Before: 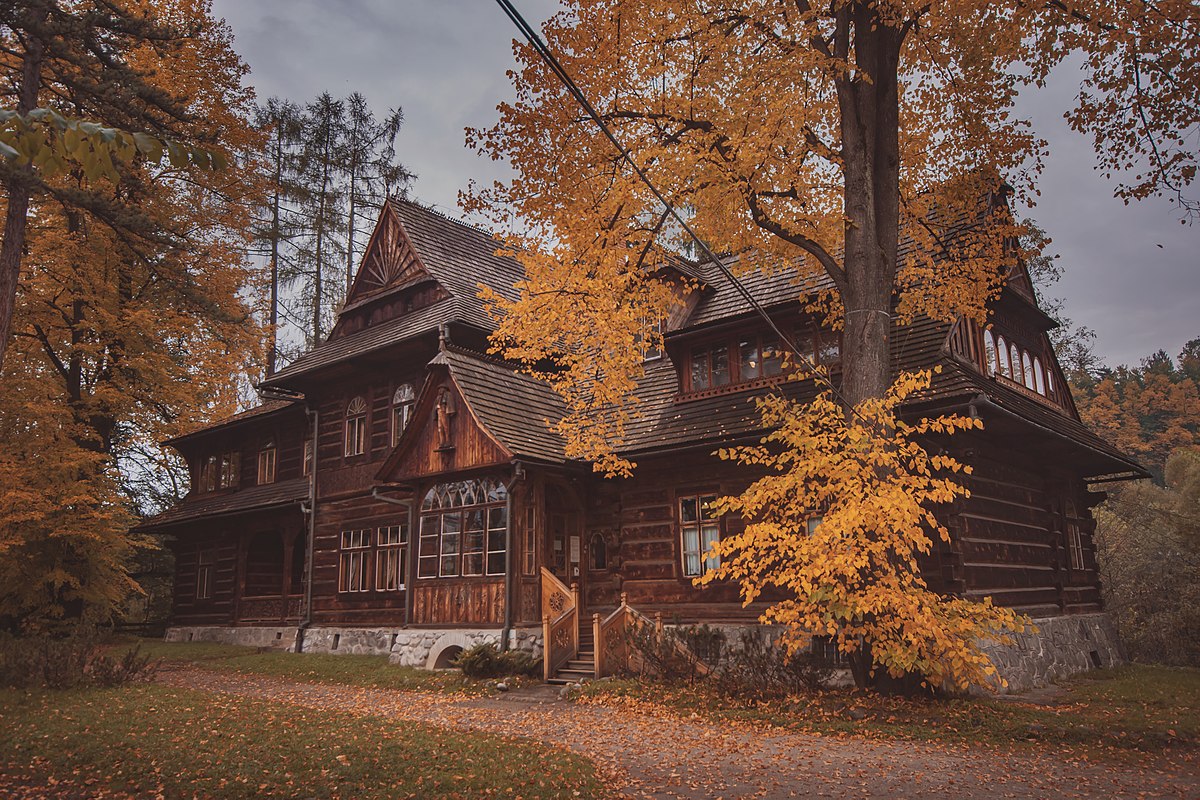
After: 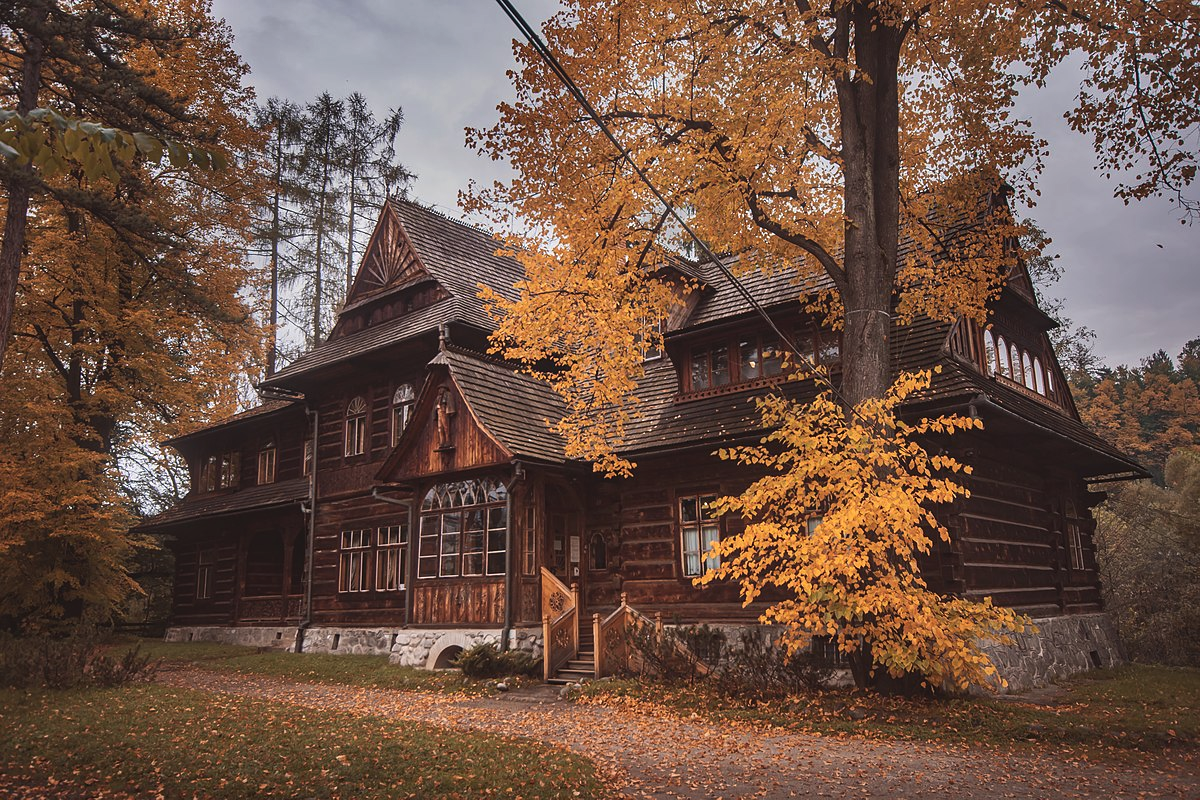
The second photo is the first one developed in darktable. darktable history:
bloom: size 5%, threshold 95%, strength 15%
tone equalizer: -8 EV -0.417 EV, -7 EV -0.389 EV, -6 EV -0.333 EV, -5 EV -0.222 EV, -3 EV 0.222 EV, -2 EV 0.333 EV, -1 EV 0.389 EV, +0 EV 0.417 EV, edges refinement/feathering 500, mask exposure compensation -1.57 EV, preserve details no
white balance: red 1, blue 1
